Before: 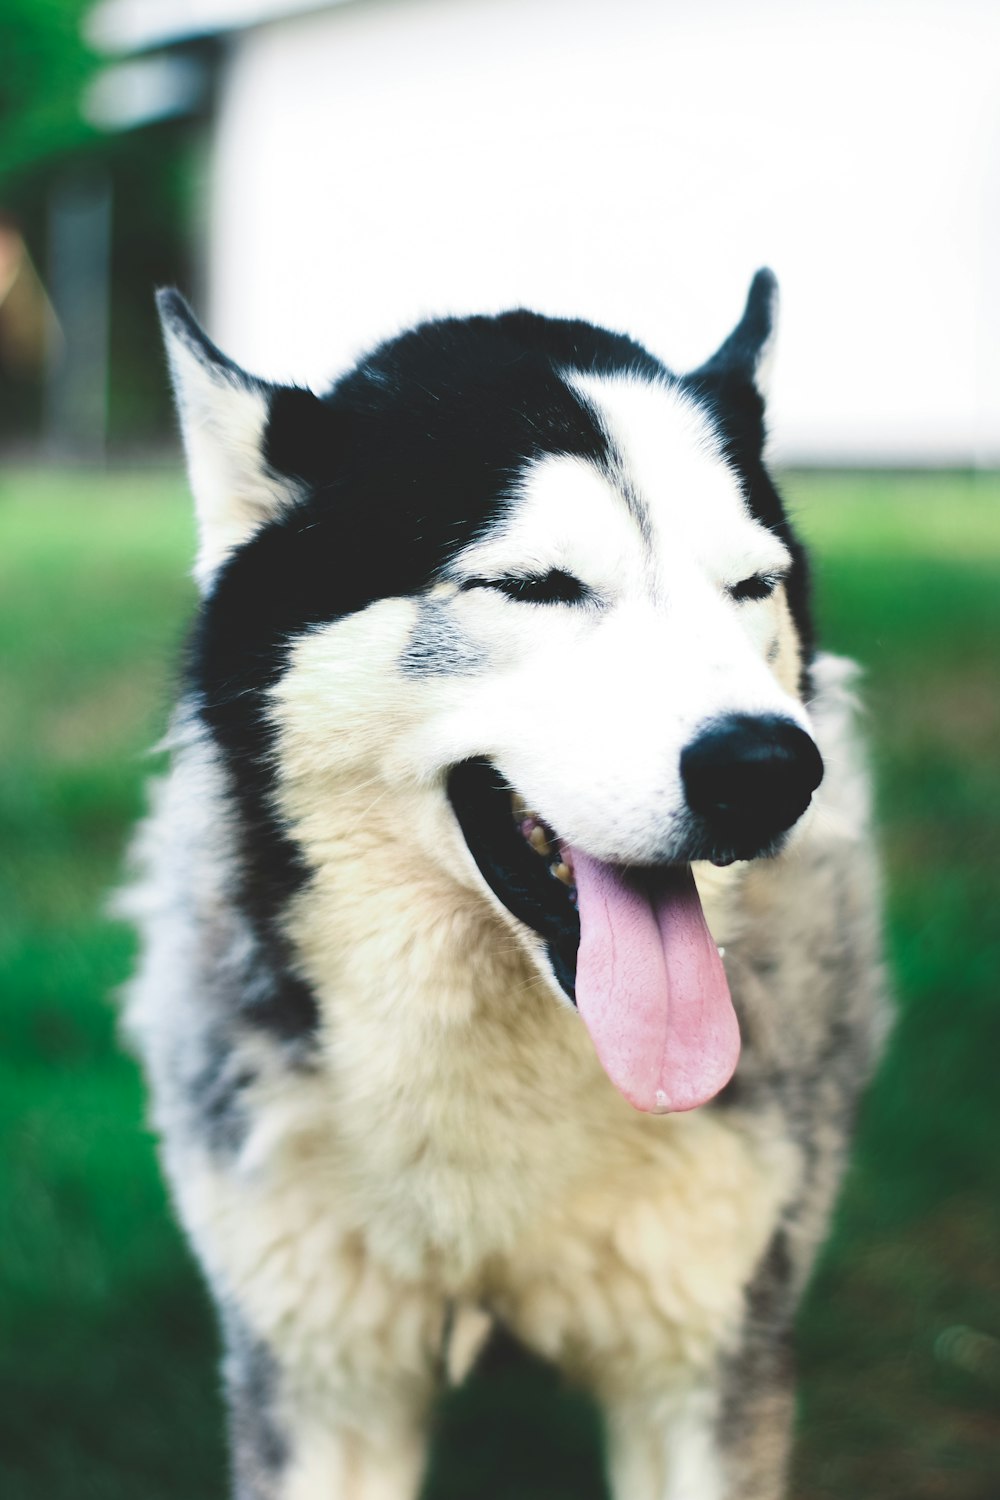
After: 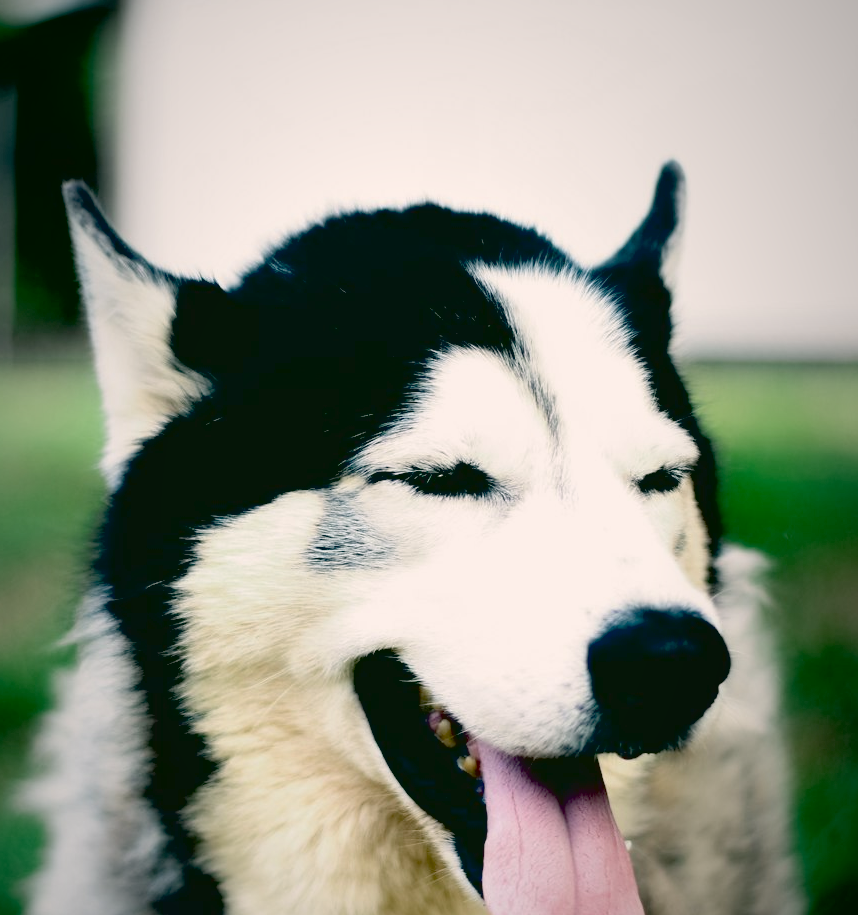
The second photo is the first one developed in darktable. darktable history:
contrast brightness saturation: contrast -0.104, saturation -0.094
tone equalizer: edges refinement/feathering 500, mask exposure compensation -1.57 EV, preserve details no
exposure: black level correction 0.047, exposure 0.012 EV, compensate exposure bias true, compensate highlight preservation false
crop and rotate: left 9.34%, top 7.249%, right 4.845%, bottom 31.721%
color correction: highlights a* 4.59, highlights b* 4.94, shadows a* -7.85, shadows b* 4.7
vignetting: fall-off start 72.47%, fall-off radius 107.57%, center (-0.036, 0.144), width/height ratio 0.727
